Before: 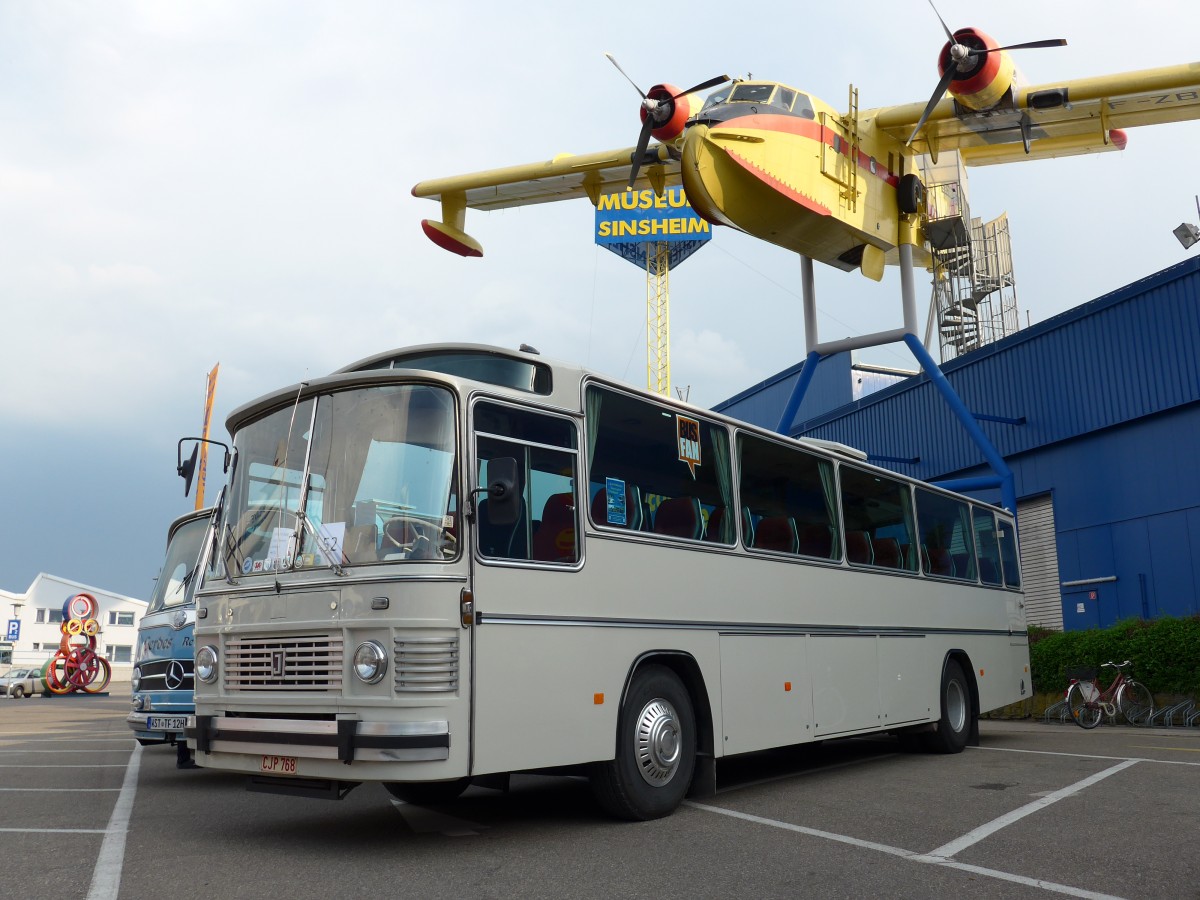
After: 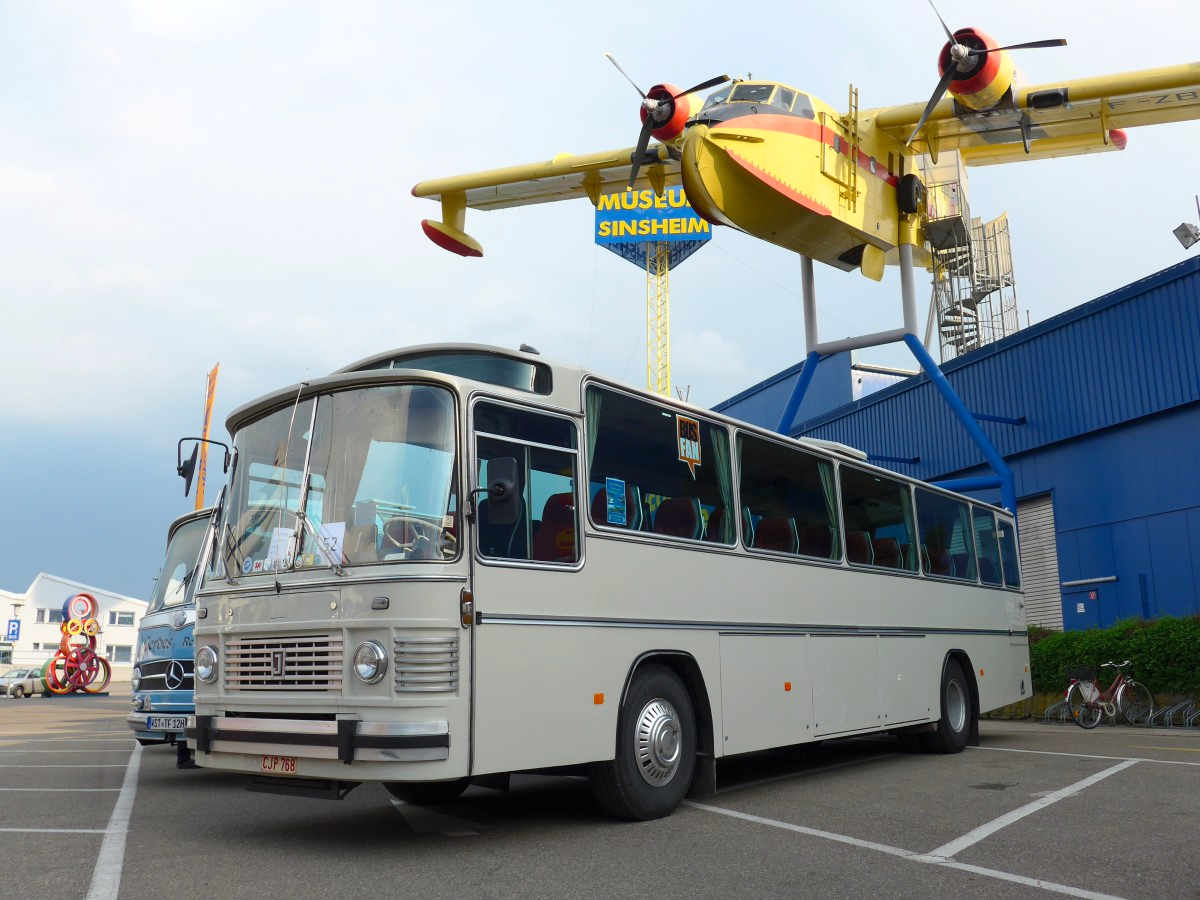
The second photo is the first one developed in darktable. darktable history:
contrast brightness saturation: contrast 0.072, brightness 0.083, saturation 0.182
